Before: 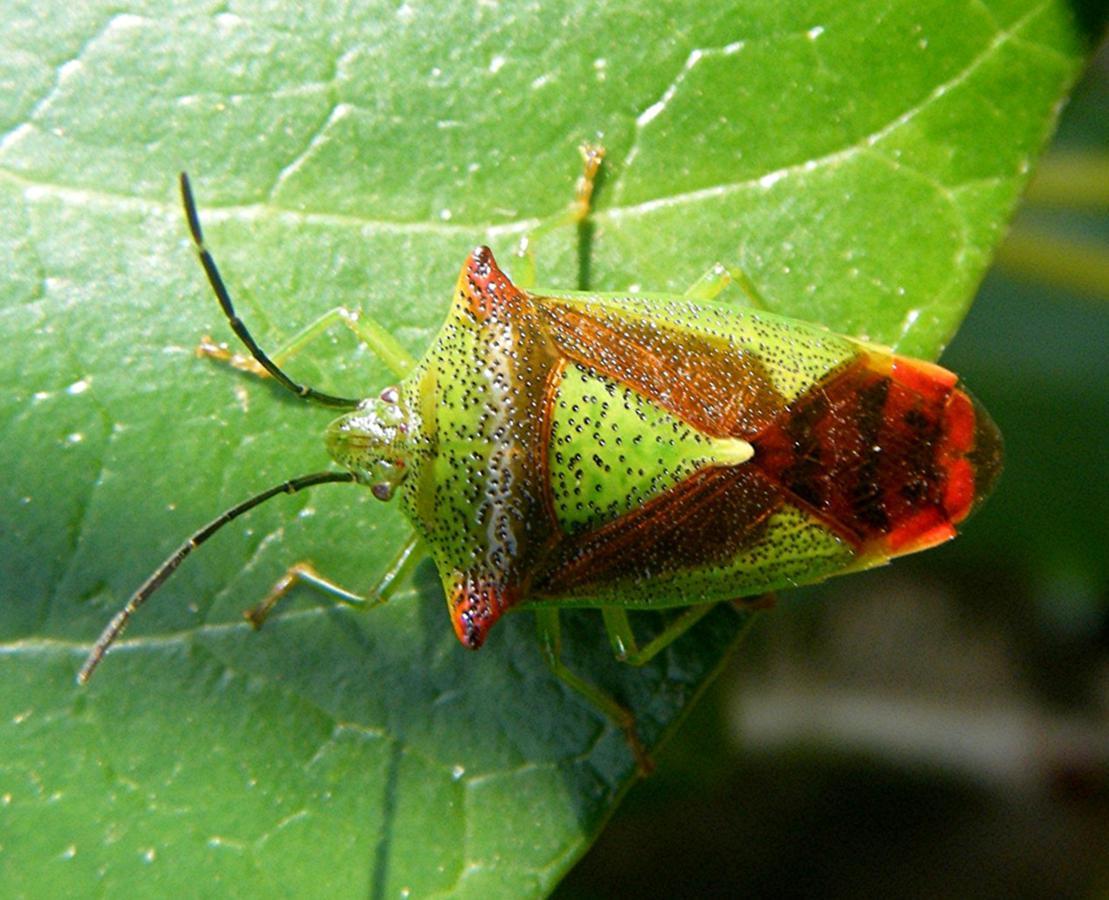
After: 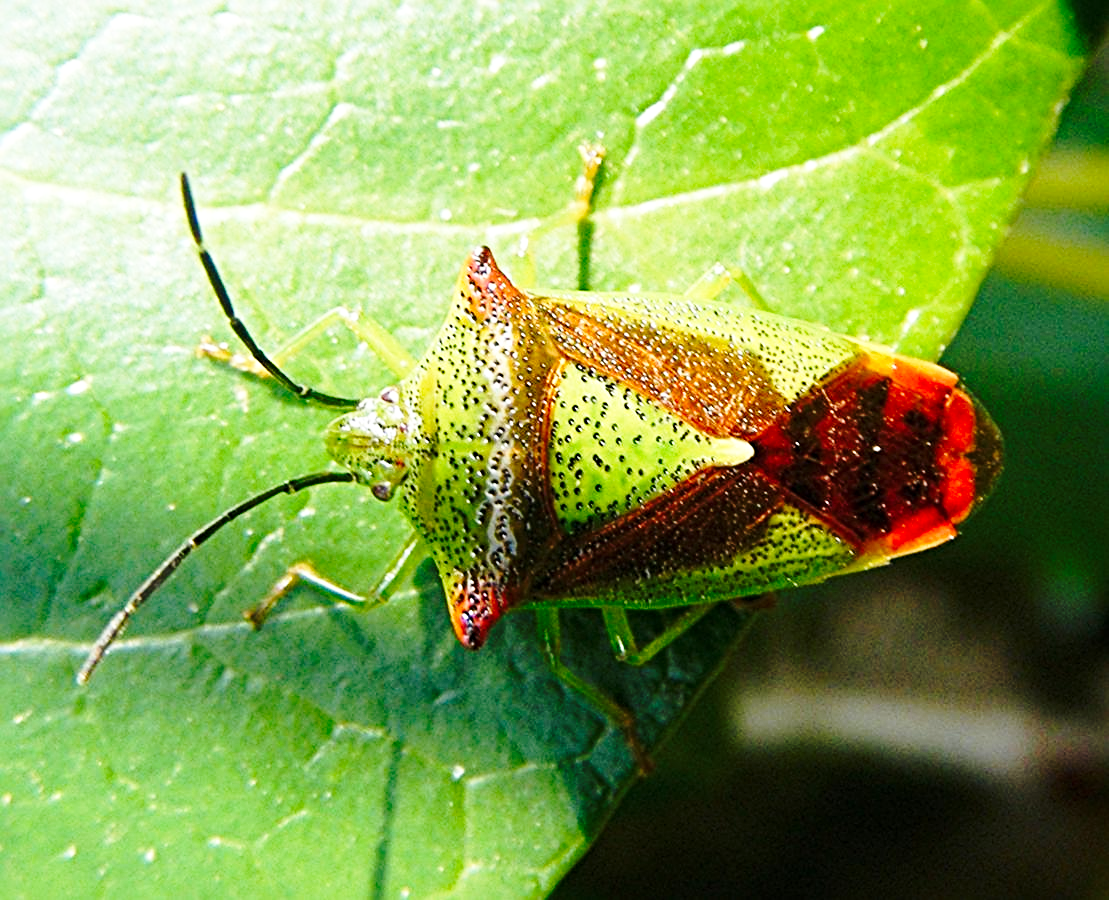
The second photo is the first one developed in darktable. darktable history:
sharpen: radius 3.957
base curve: curves: ch0 [(0, 0) (0.036, 0.037) (0.121, 0.228) (0.46, 0.76) (0.859, 0.983) (1, 1)], preserve colors none
